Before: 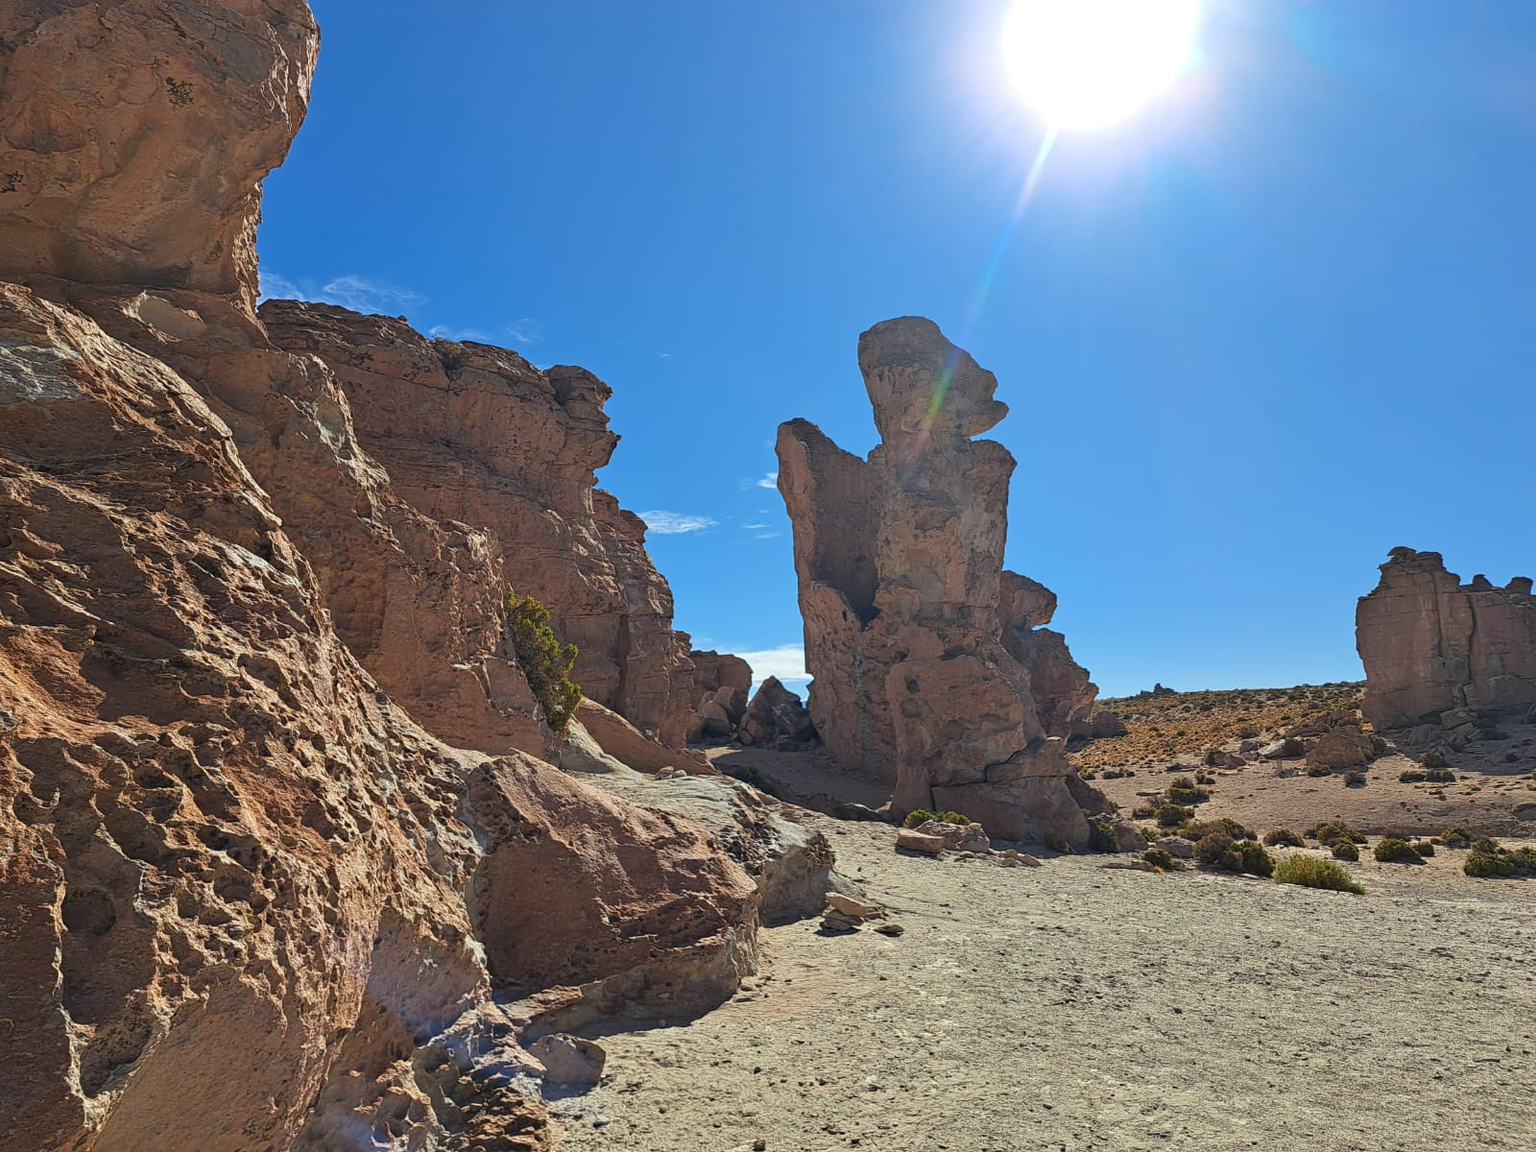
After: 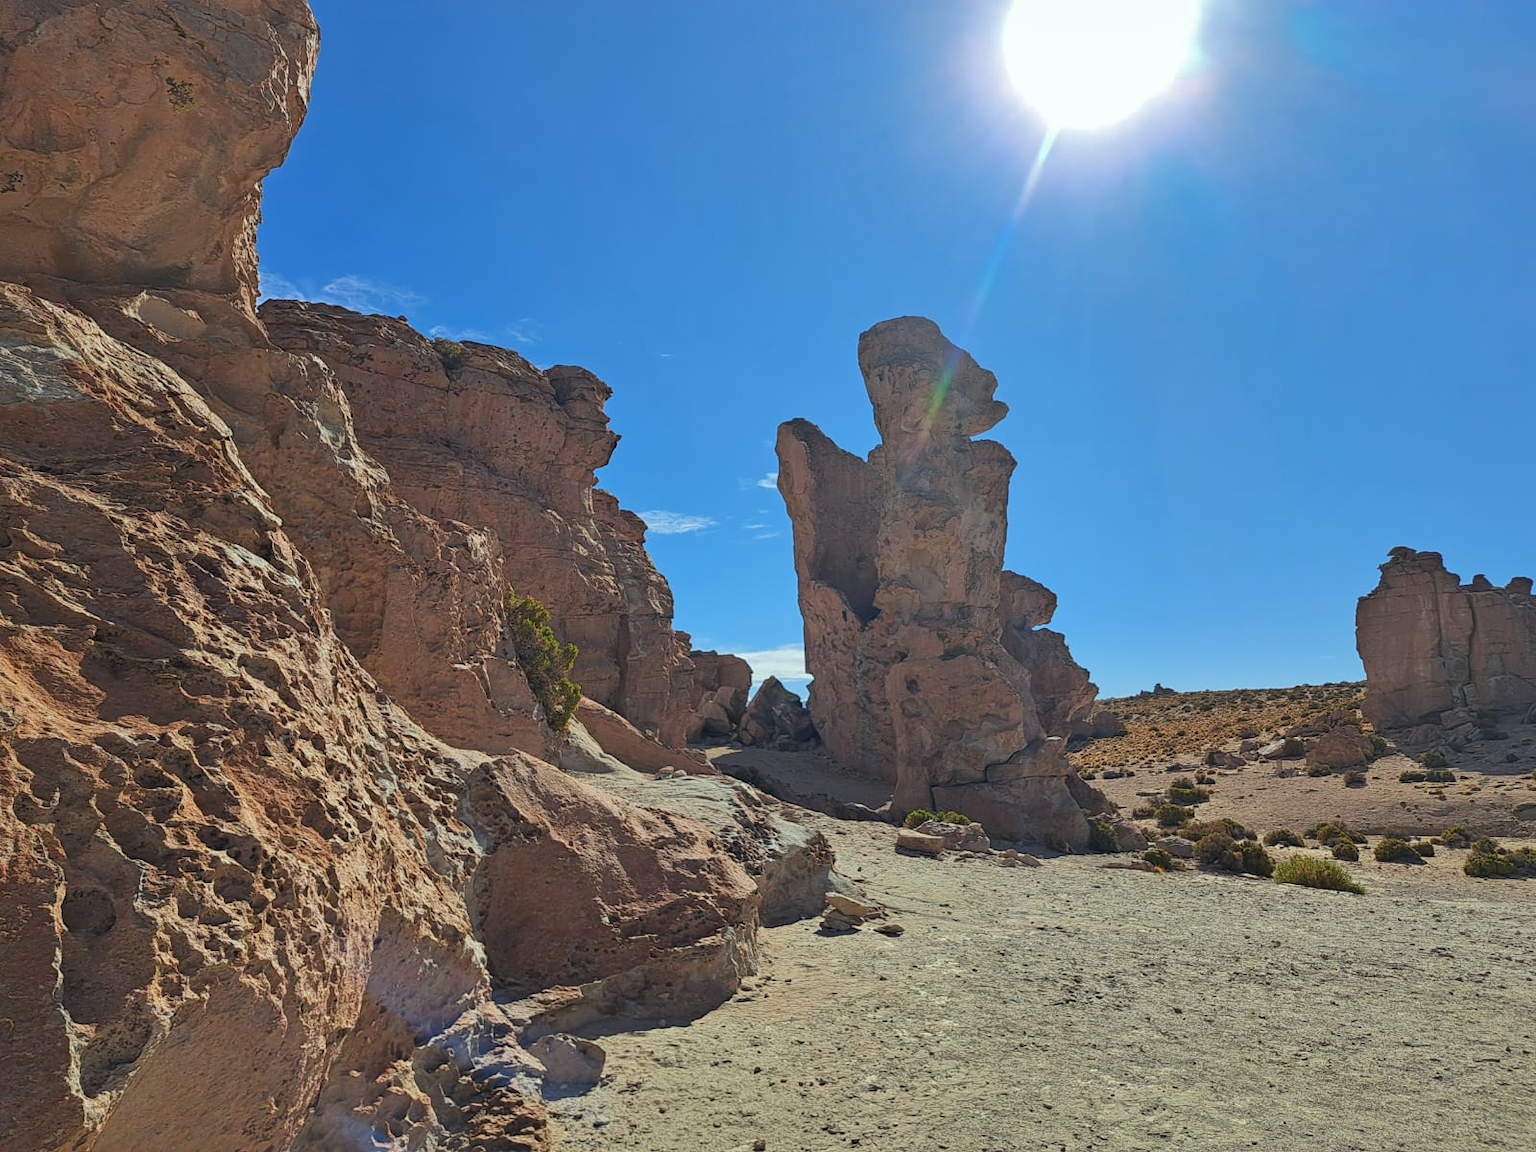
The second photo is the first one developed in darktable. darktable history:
white balance: red 0.978, blue 0.999
shadows and highlights: shadows 40, highlights -60
